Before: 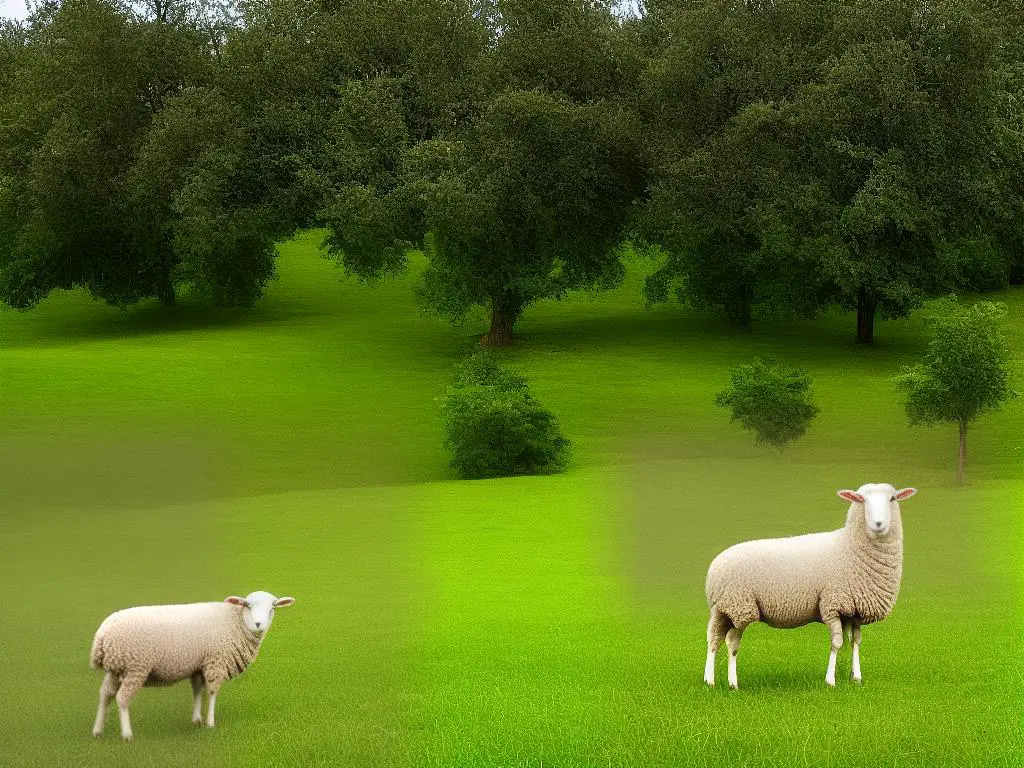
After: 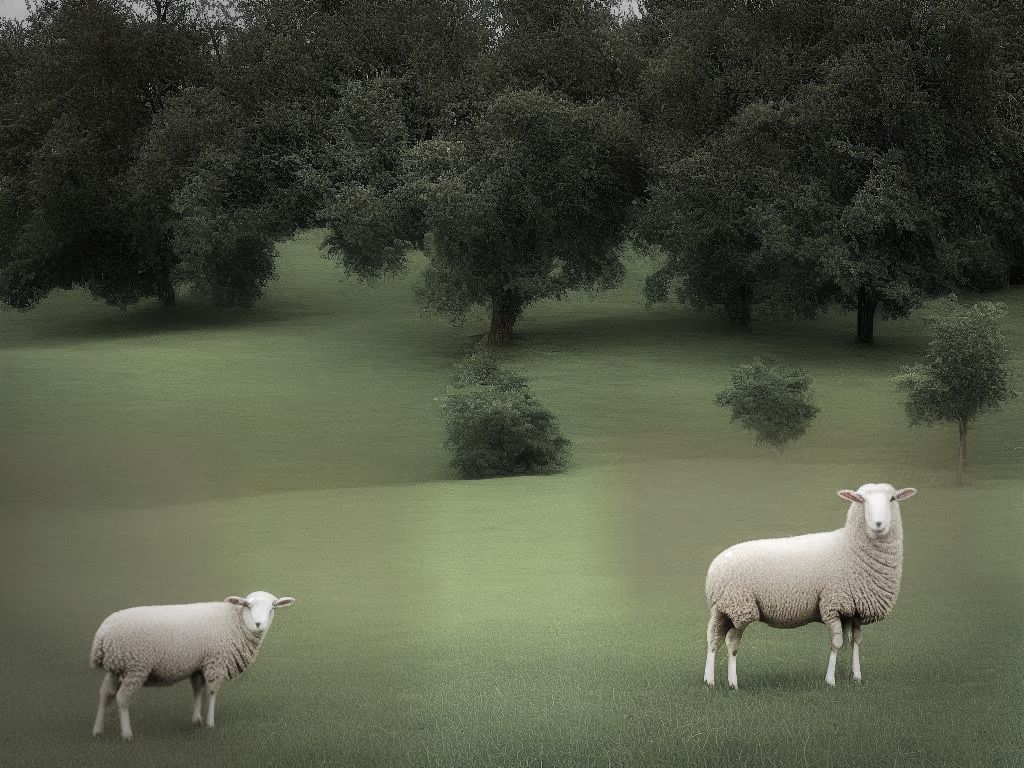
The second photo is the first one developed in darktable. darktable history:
vignetting: fall-off start 70.79%, brightness -0.585, saturation -0.127, width/height ratio 1.334
color zones: curves: ch0 [(0, 0.613) (0.01, 0.613) (0.245, 0.448) (0.498, 0.529) (0.642, 0.665) (0.879, 0.777) (0.99, 0.613)]; ch1 [(0, 0.035) (0.121, 0.189) (0.259, 0.197) (0.415, 0.061) (0.589, 0.022) (0.732, 0.022) (0.857, 0.026) (0.991, 0.053)]
